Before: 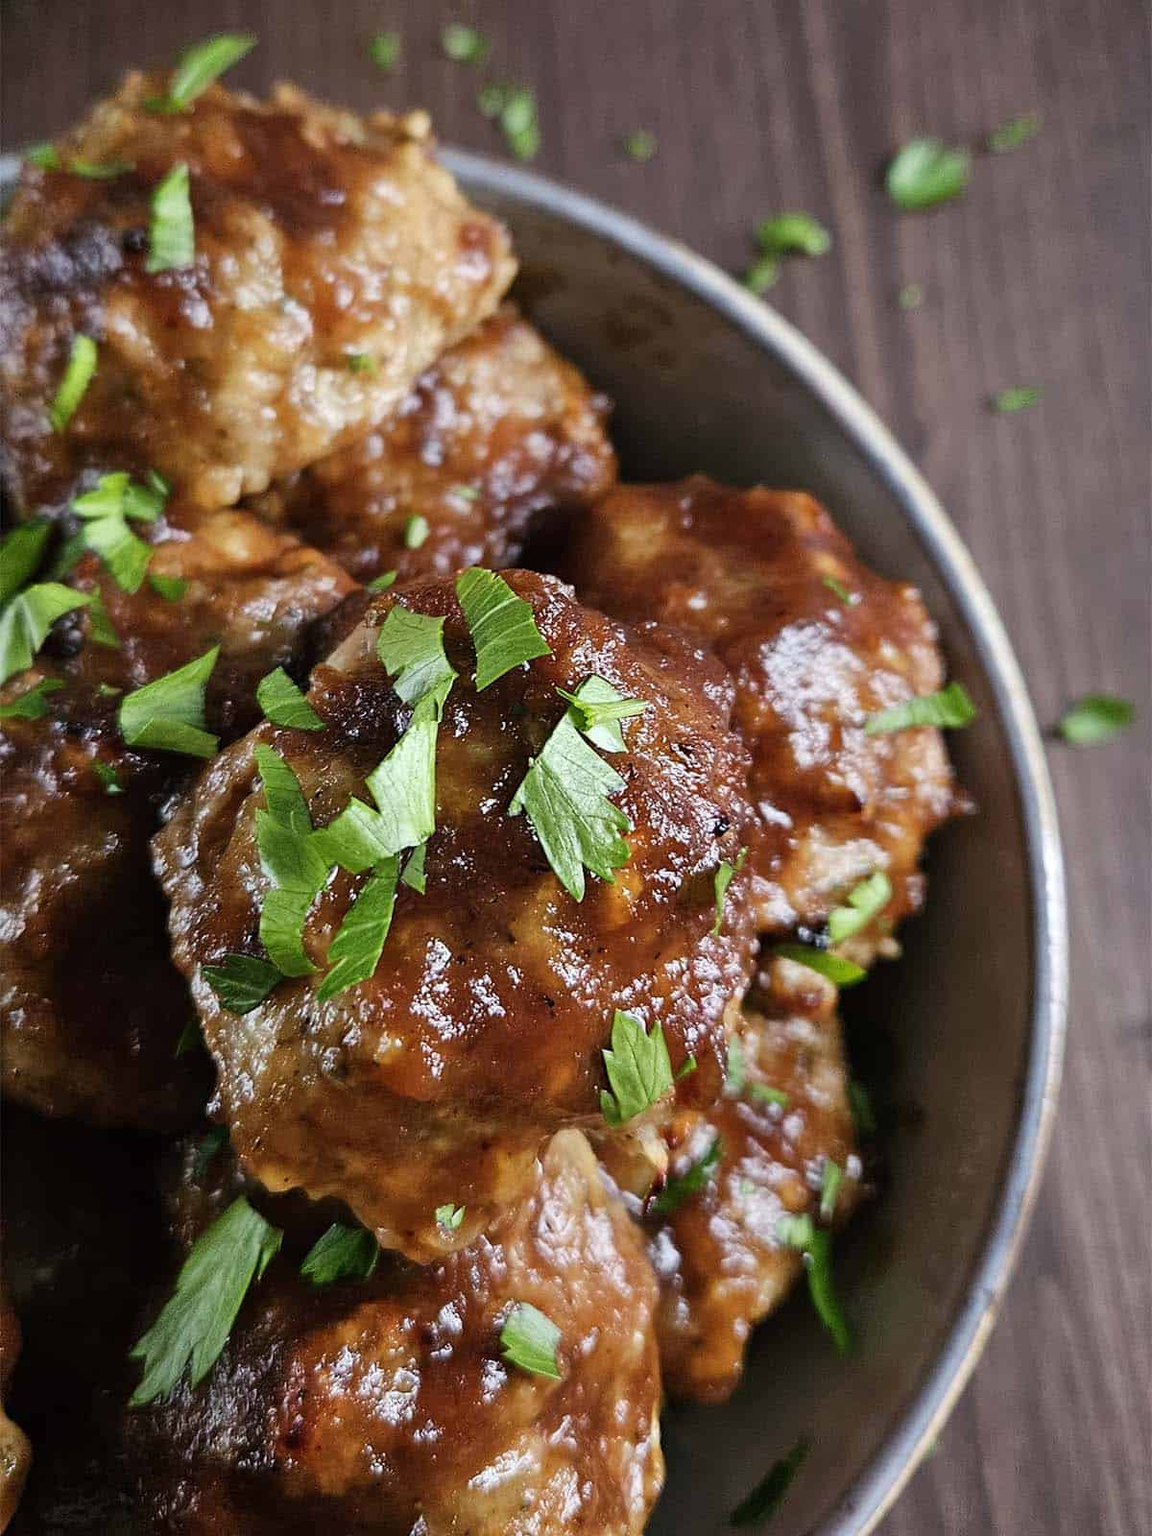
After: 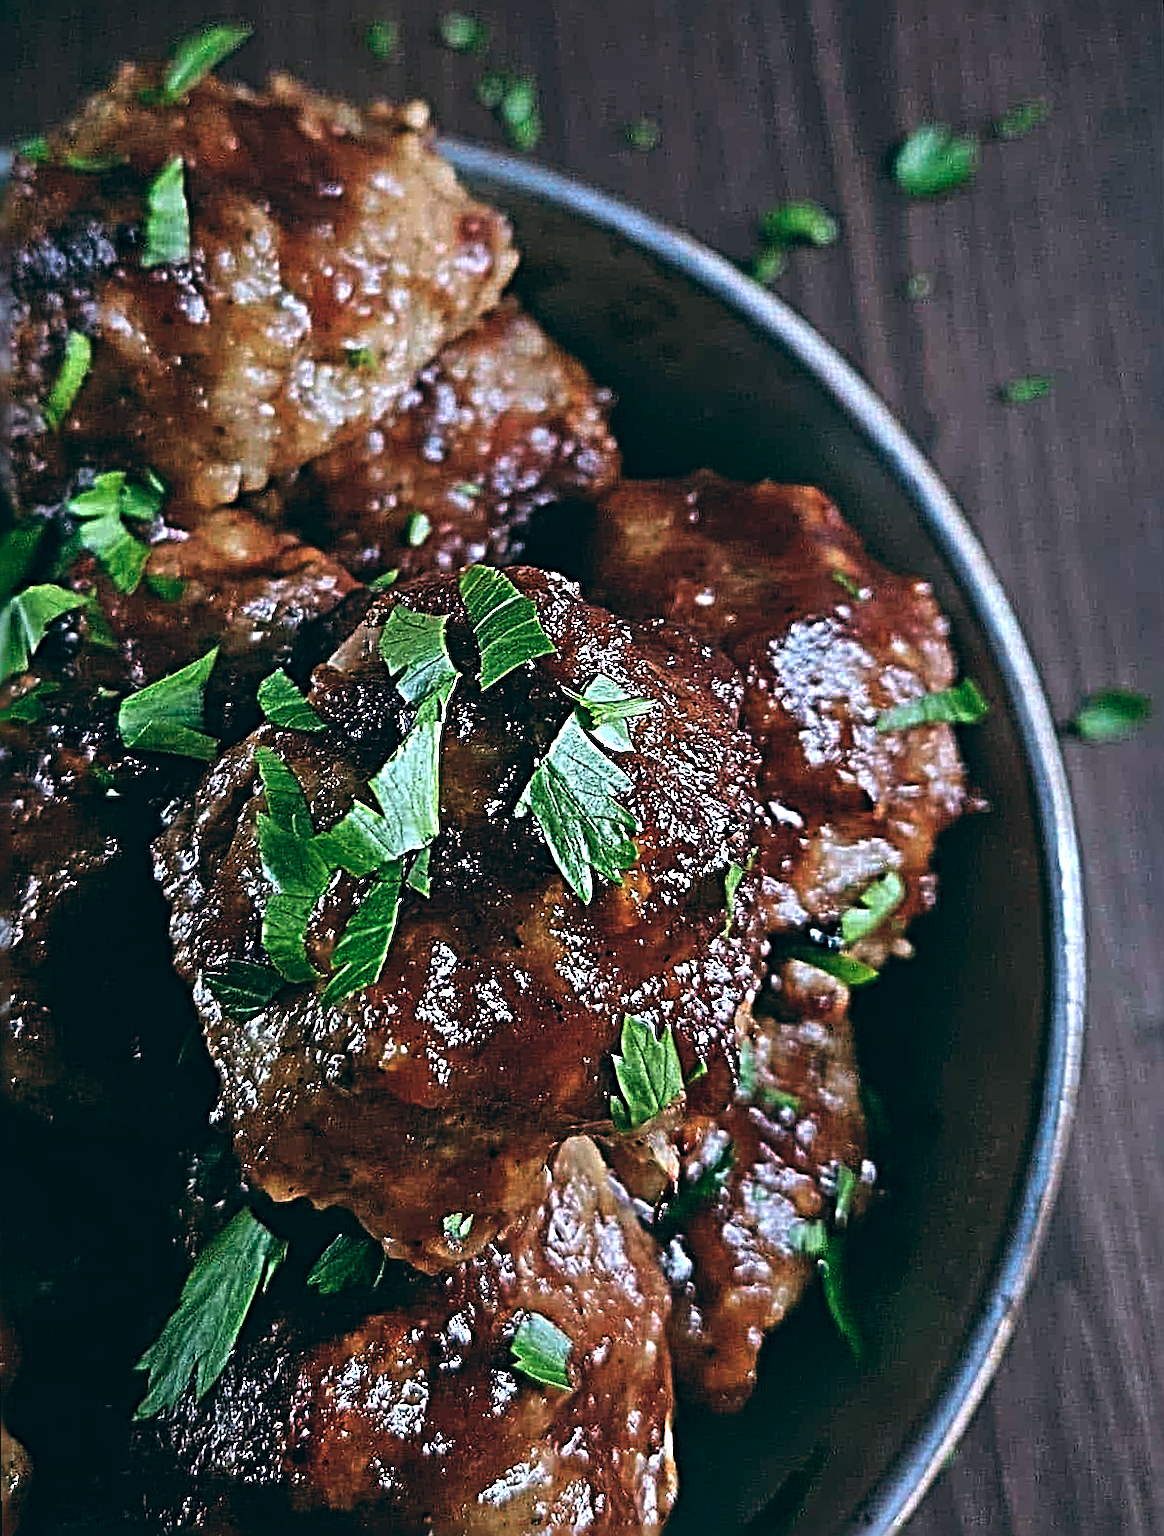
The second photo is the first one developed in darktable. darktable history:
color balance: lift [1.016, 0.983, 1, 1.017], gamma [0.78, 1.018, 1.043, 0.957], gain [0.786, 1.063, 0.937, 1.017], input saturation 118.26%, contrast 13.43%, contrast fulcrum 21.62%, output saturation 82.76%
sharpen: radius 4.001, amount 2
rotate and perspective: rotation -0.45°, automatic cropping original format, crop left 0.008, crop right 0.992, crop top 0.012, crop bottom 0.988
color correction: highlights a* -10.69, highlights b* -19.19
